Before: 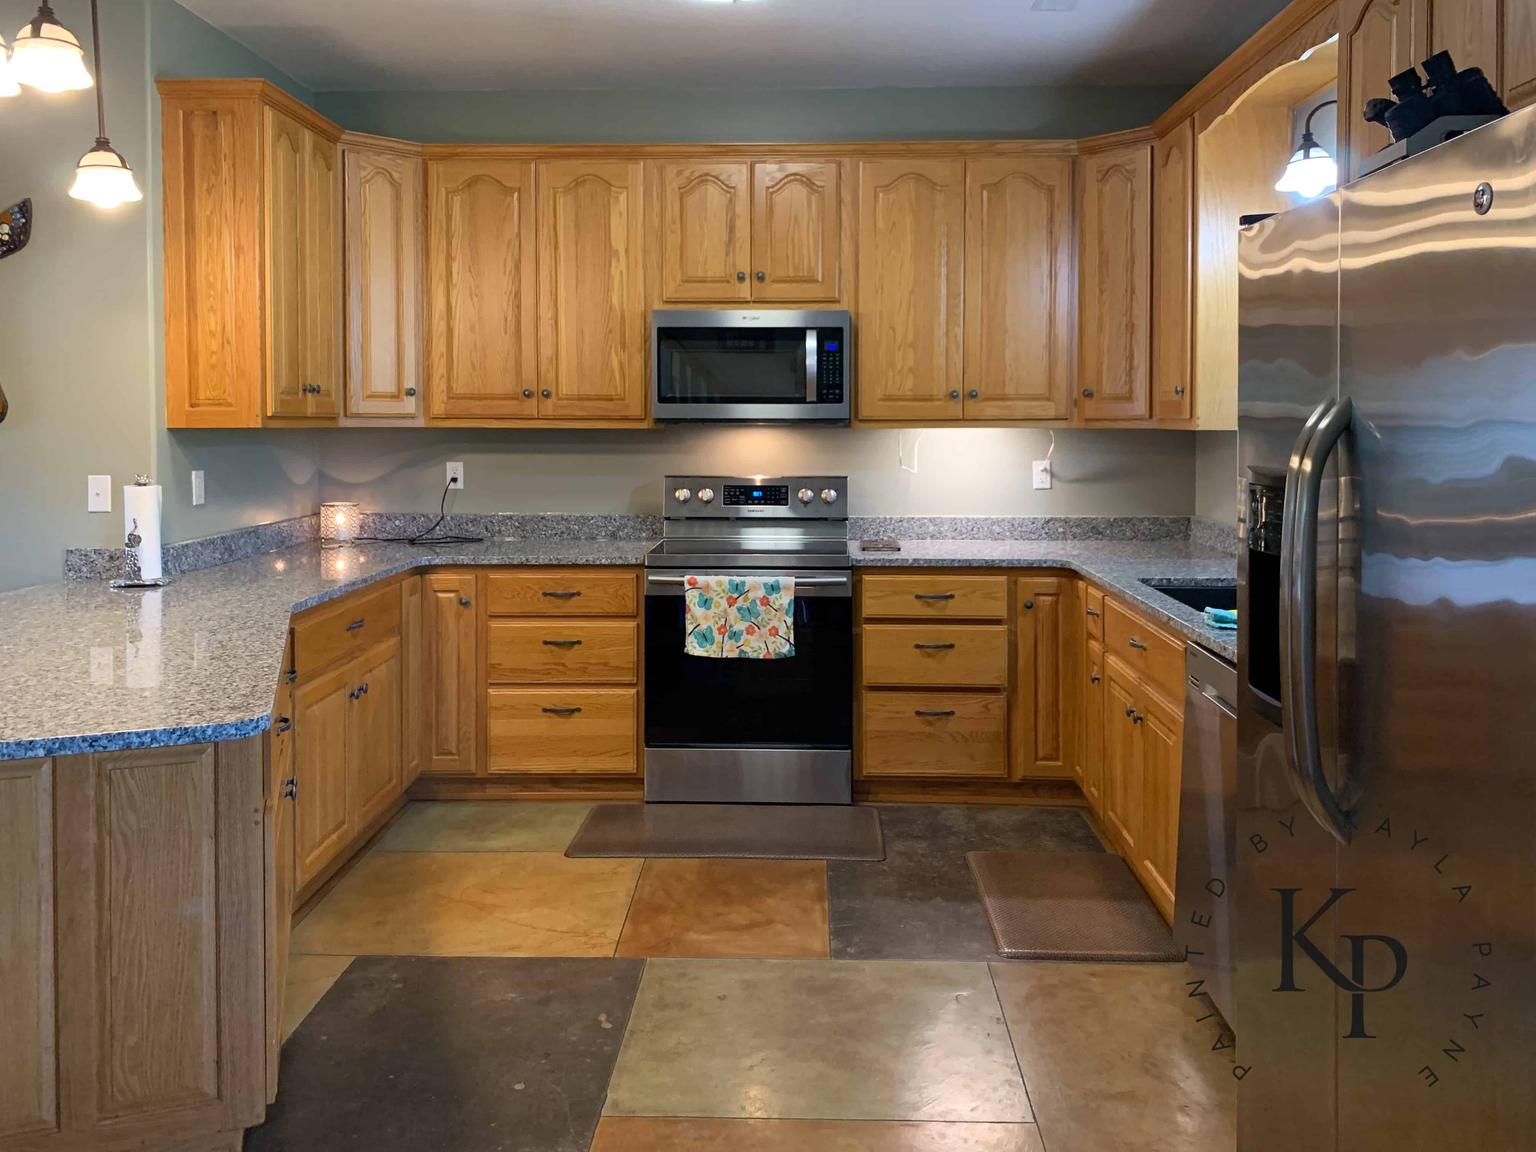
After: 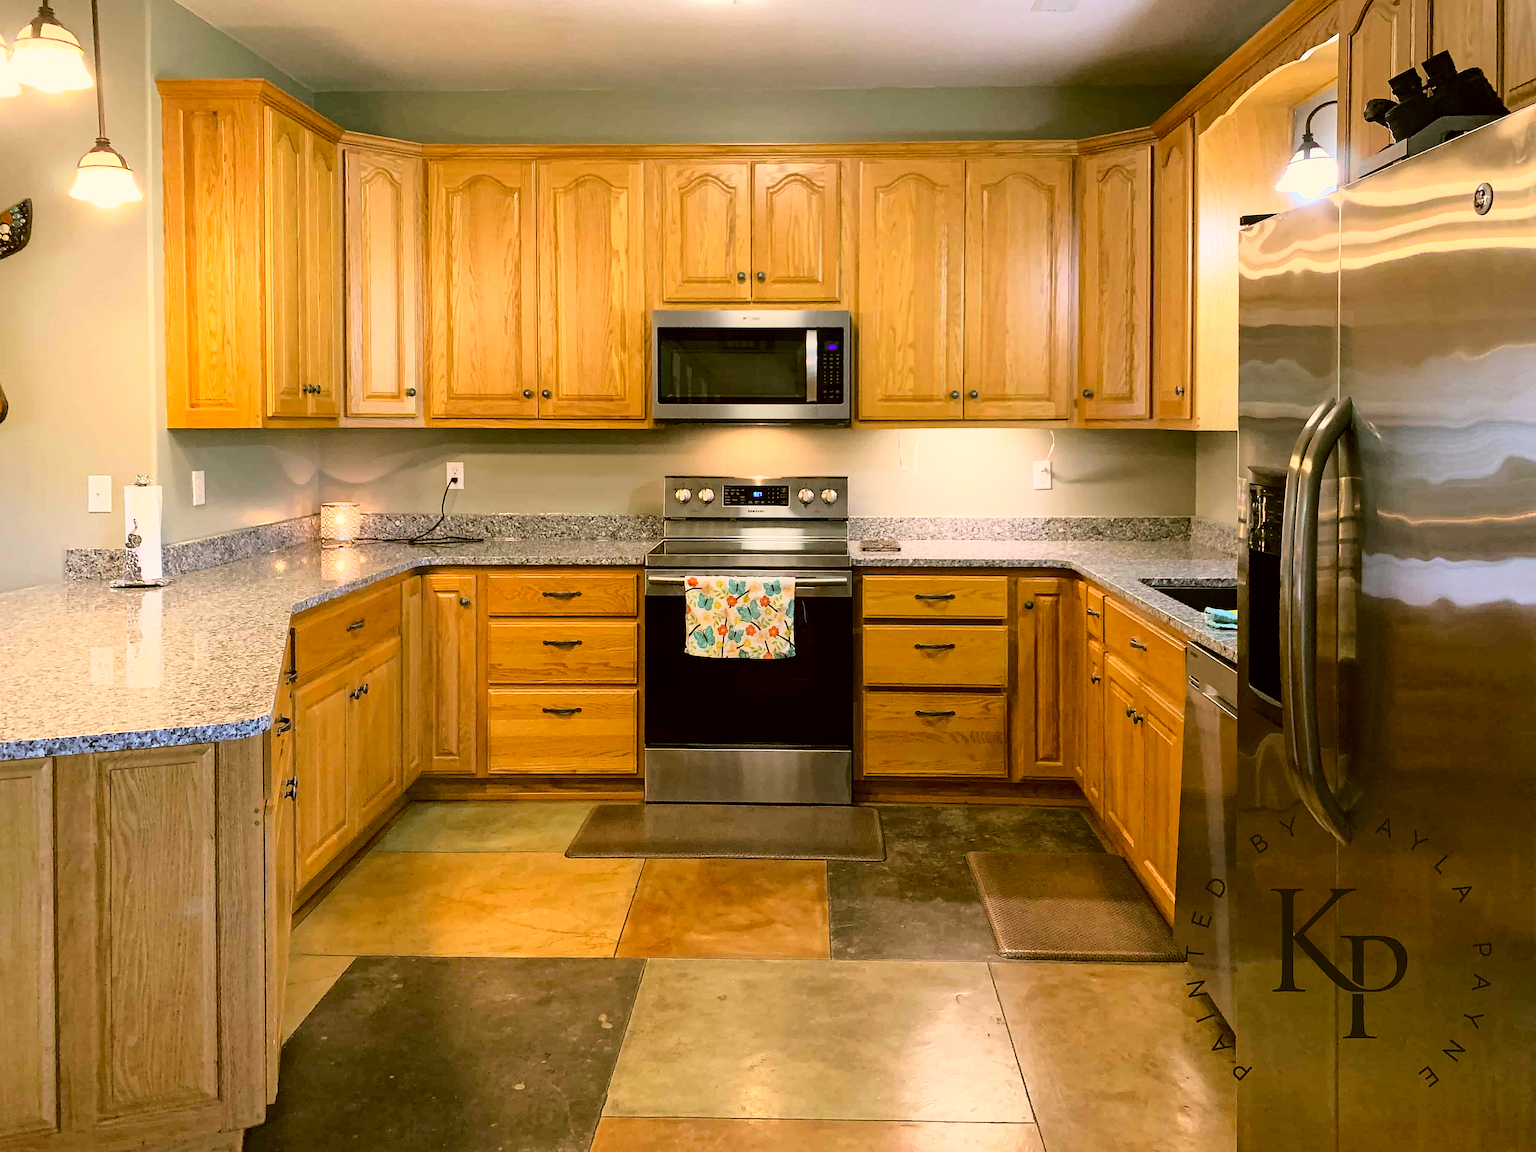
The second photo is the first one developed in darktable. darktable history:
sharpen: radius 1.389, amount 1.266, threshold 0.63
color correction: highlights a* 8.91, highlights b* 15.35, shadows a* -0.389, shadows b* 26.69
local contrast: highlights 61%, shadows 107%, detail 107%, midtone range 0.528
base curve: curves: ch0 [(0, 0) (0.028, 0.03) (0.121, 0.232) (0.46, 0.748) (0.859, 0.968) (1, 1)]
